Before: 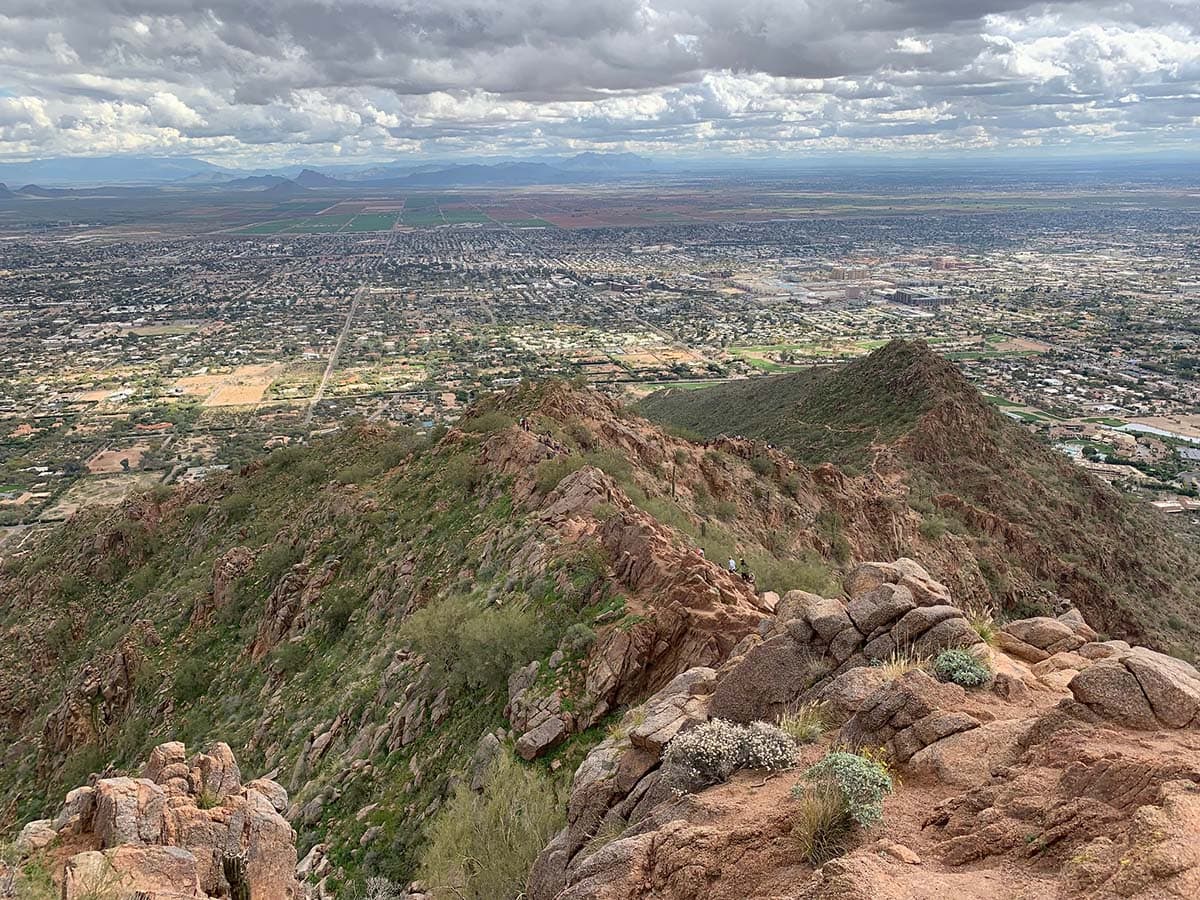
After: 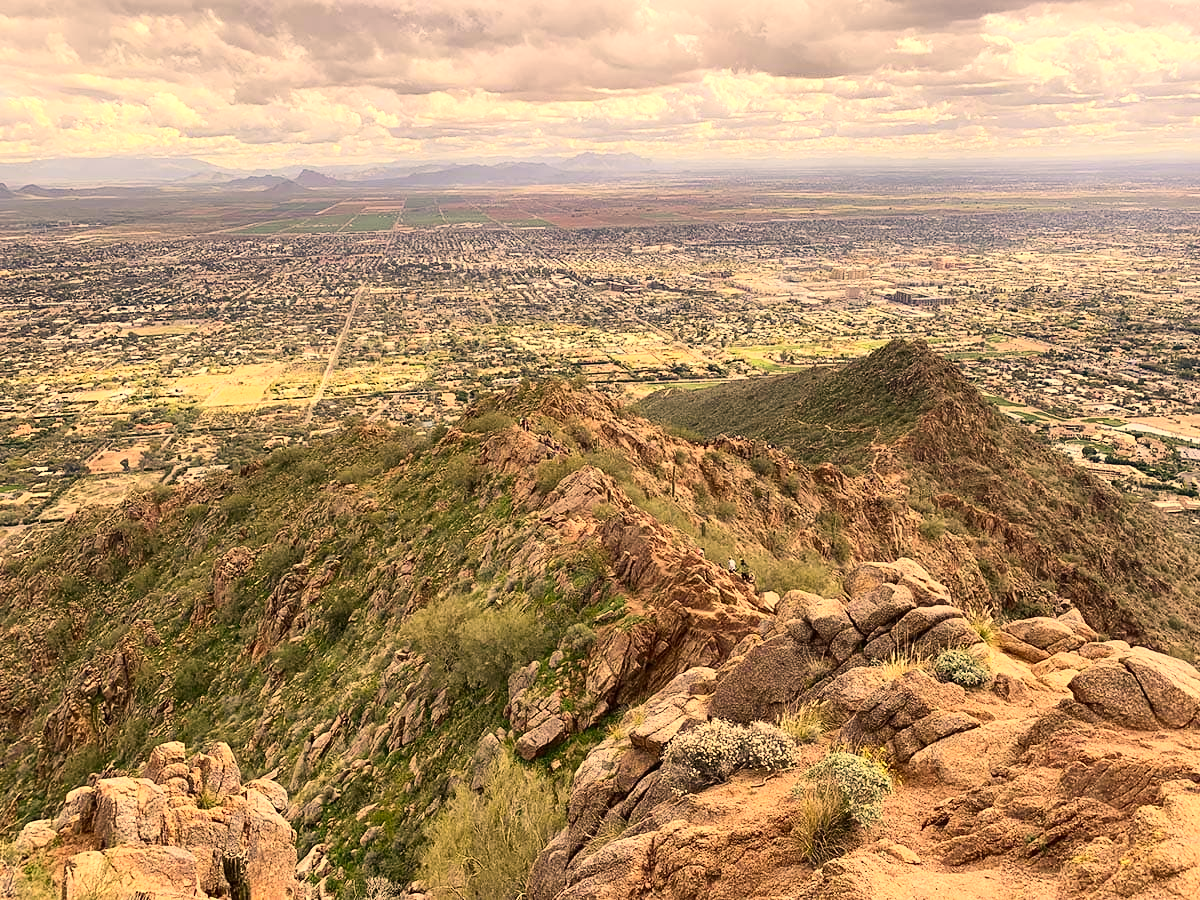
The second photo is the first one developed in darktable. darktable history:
contrast brightness saturation: contrast 0.24, brightness 0.09
exposure: exposure 0.3 EV, compensate highlight preservation false
color correction: highlights a* 15, highlights b* 31.55
